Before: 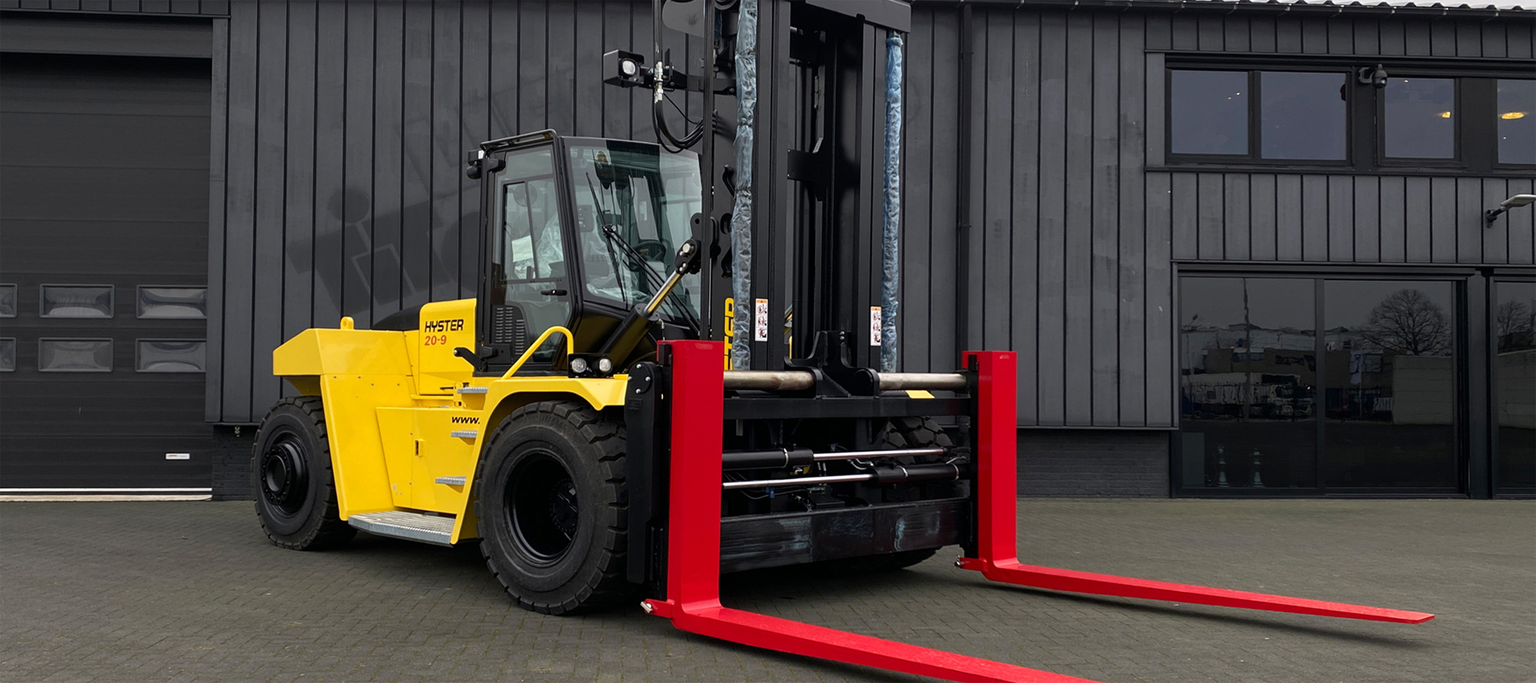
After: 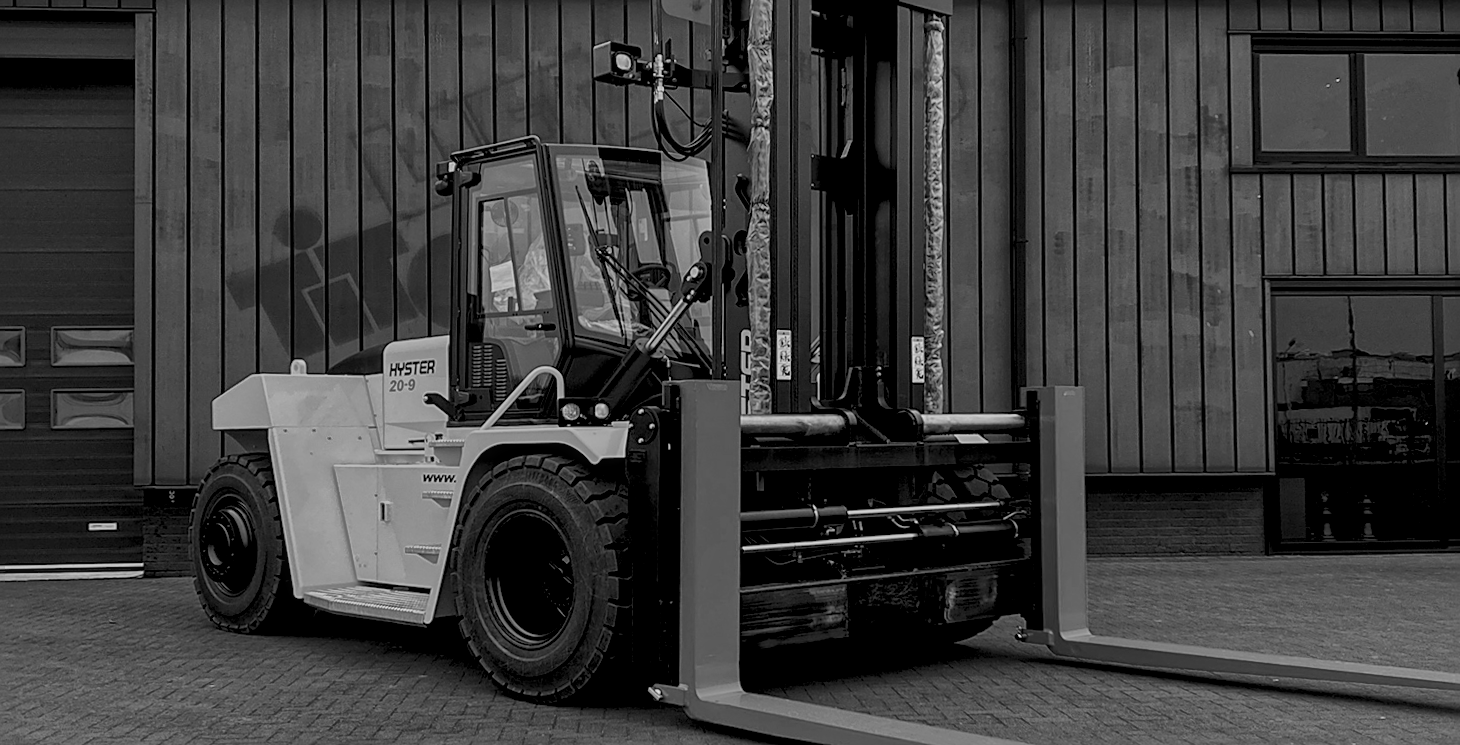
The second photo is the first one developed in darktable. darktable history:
levels: levels [0.055, 0.477, 0.9]
exposure: compensate exposure bias true, compensate highlight preservation false
color calibration: output gray [0.22, 0.42, 0.37, 0], gray › normalize channels true, illuminant same as pipeline (D50), adaptation XYZ, x 0.346, y 0.359, gamut compression 0
global tonemap: drago (1, 100), detail 1
local contrast: on, module defaults
sharpen: on, module defaults
crop and rotate: angle 1°, left 4.281%, top 0.642%, right 11.383%, bottom 2.486%
monochrome: a 32, b 64, size 2.3
